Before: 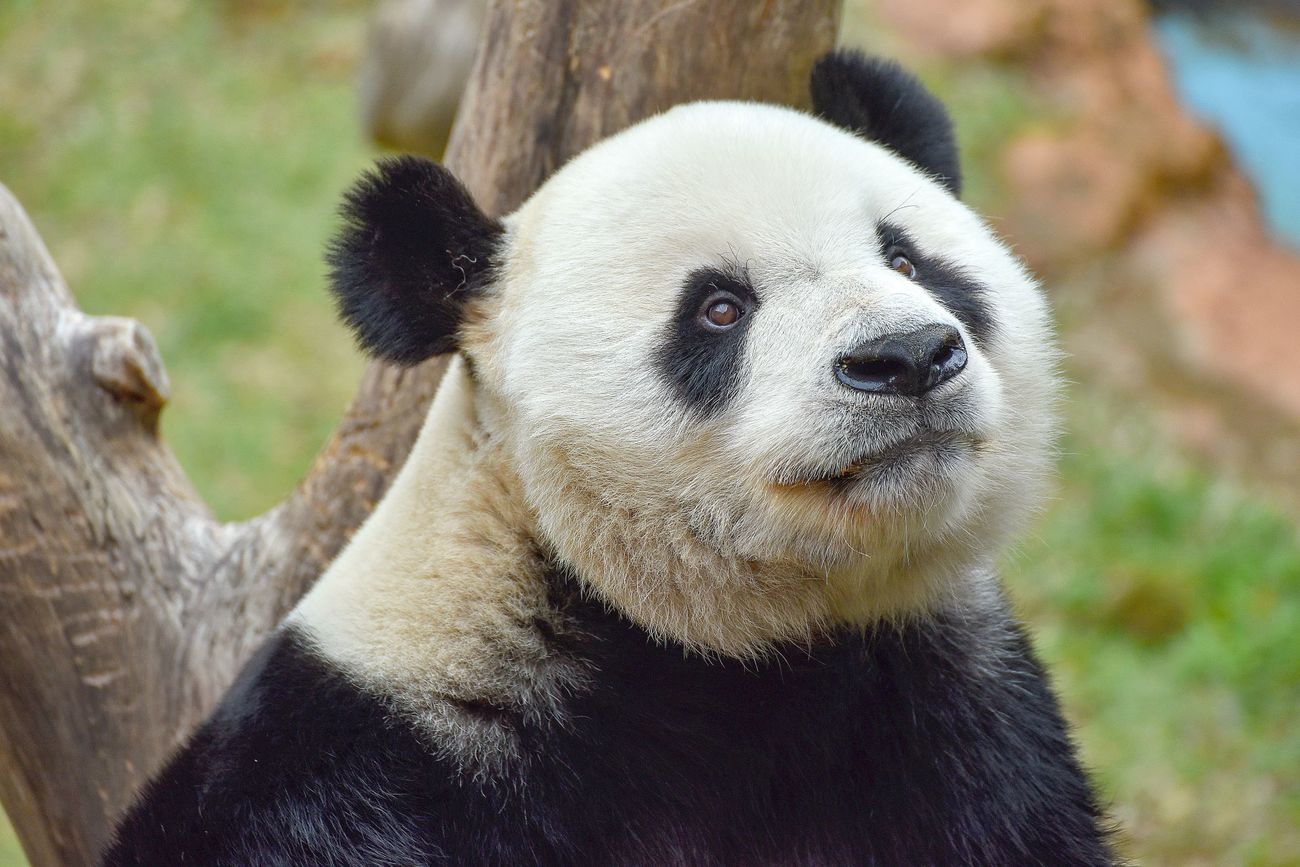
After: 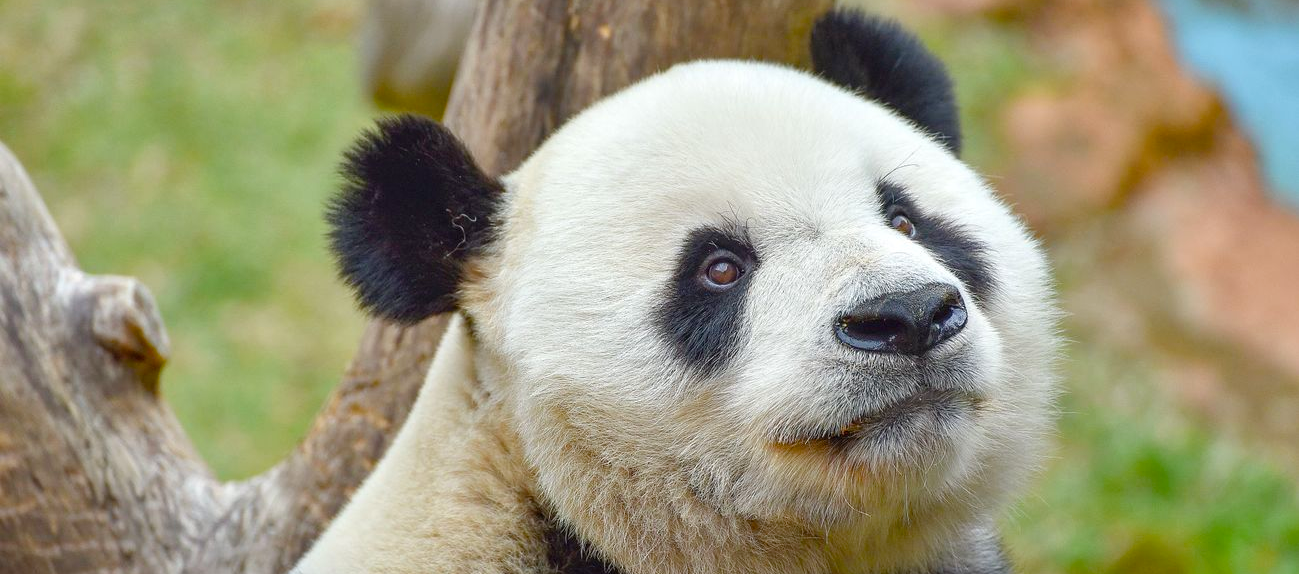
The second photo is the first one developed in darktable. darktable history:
exposure: exposure 0.025 EV, compensate highlight preservation false
crop and rotate: top 4.788%, bottom 28.952%
color balance rgb: perceptual saturation grading › global saturation 20.618%, perceptual saturation grading › highlights -19.911%, perceptual saturation grading › shadows 29.263%
